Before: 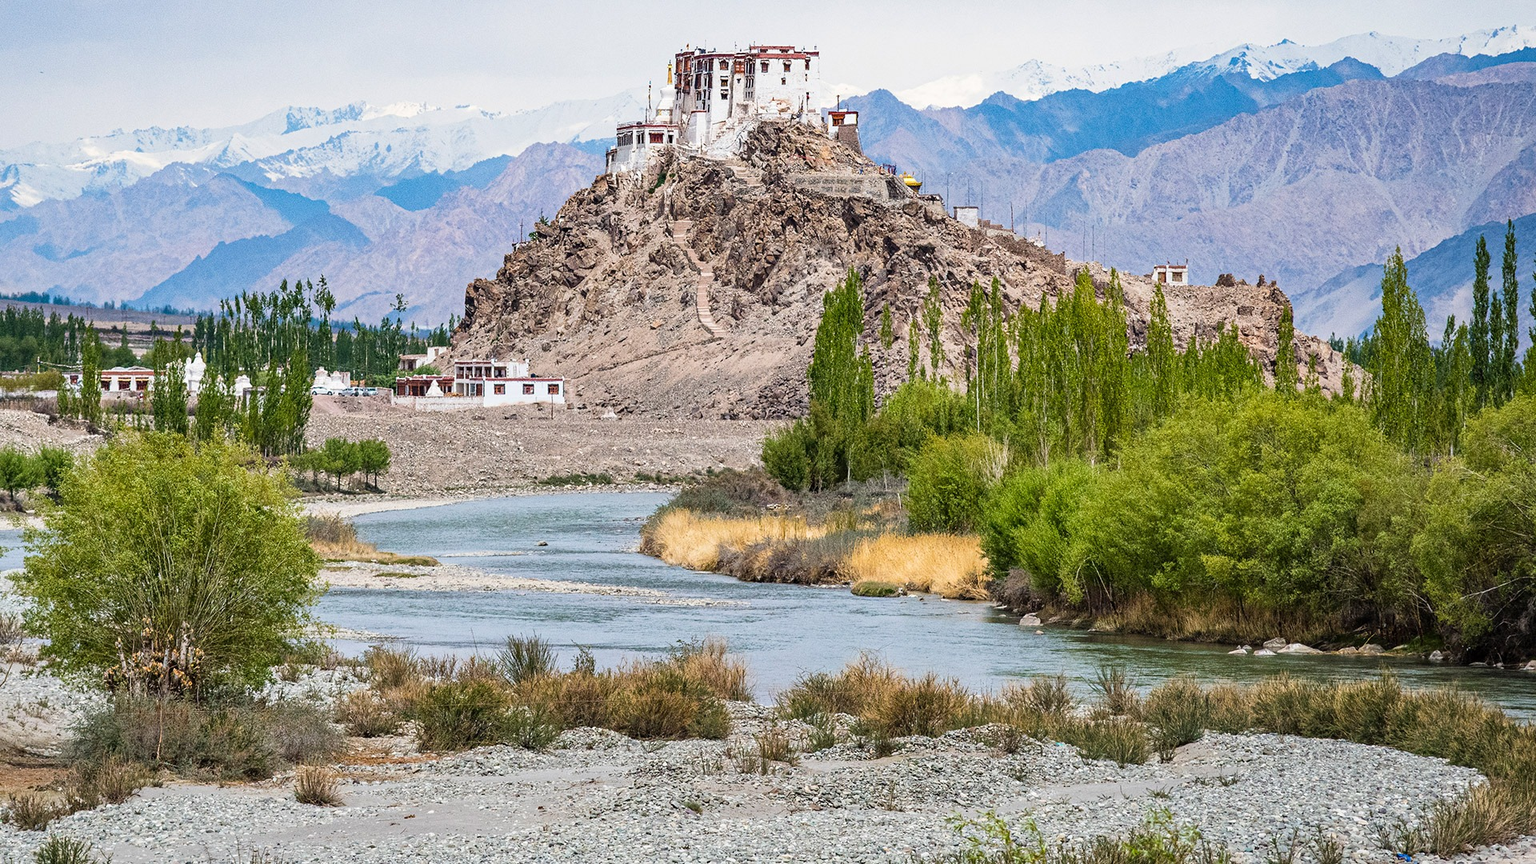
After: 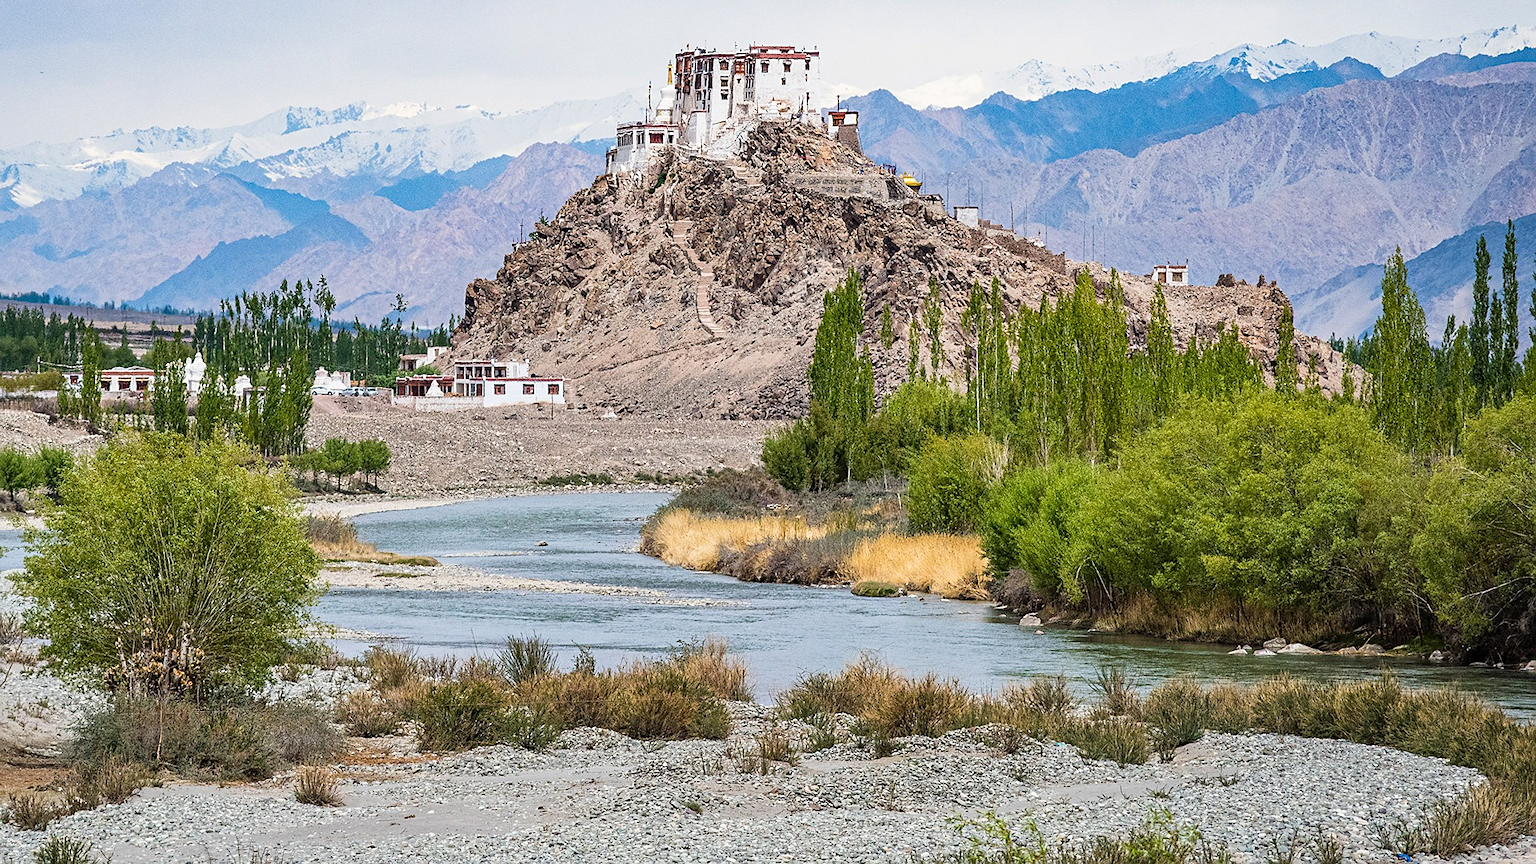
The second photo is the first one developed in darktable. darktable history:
sharpen: radius 1.581, amount 0.367, threshold 1.242
